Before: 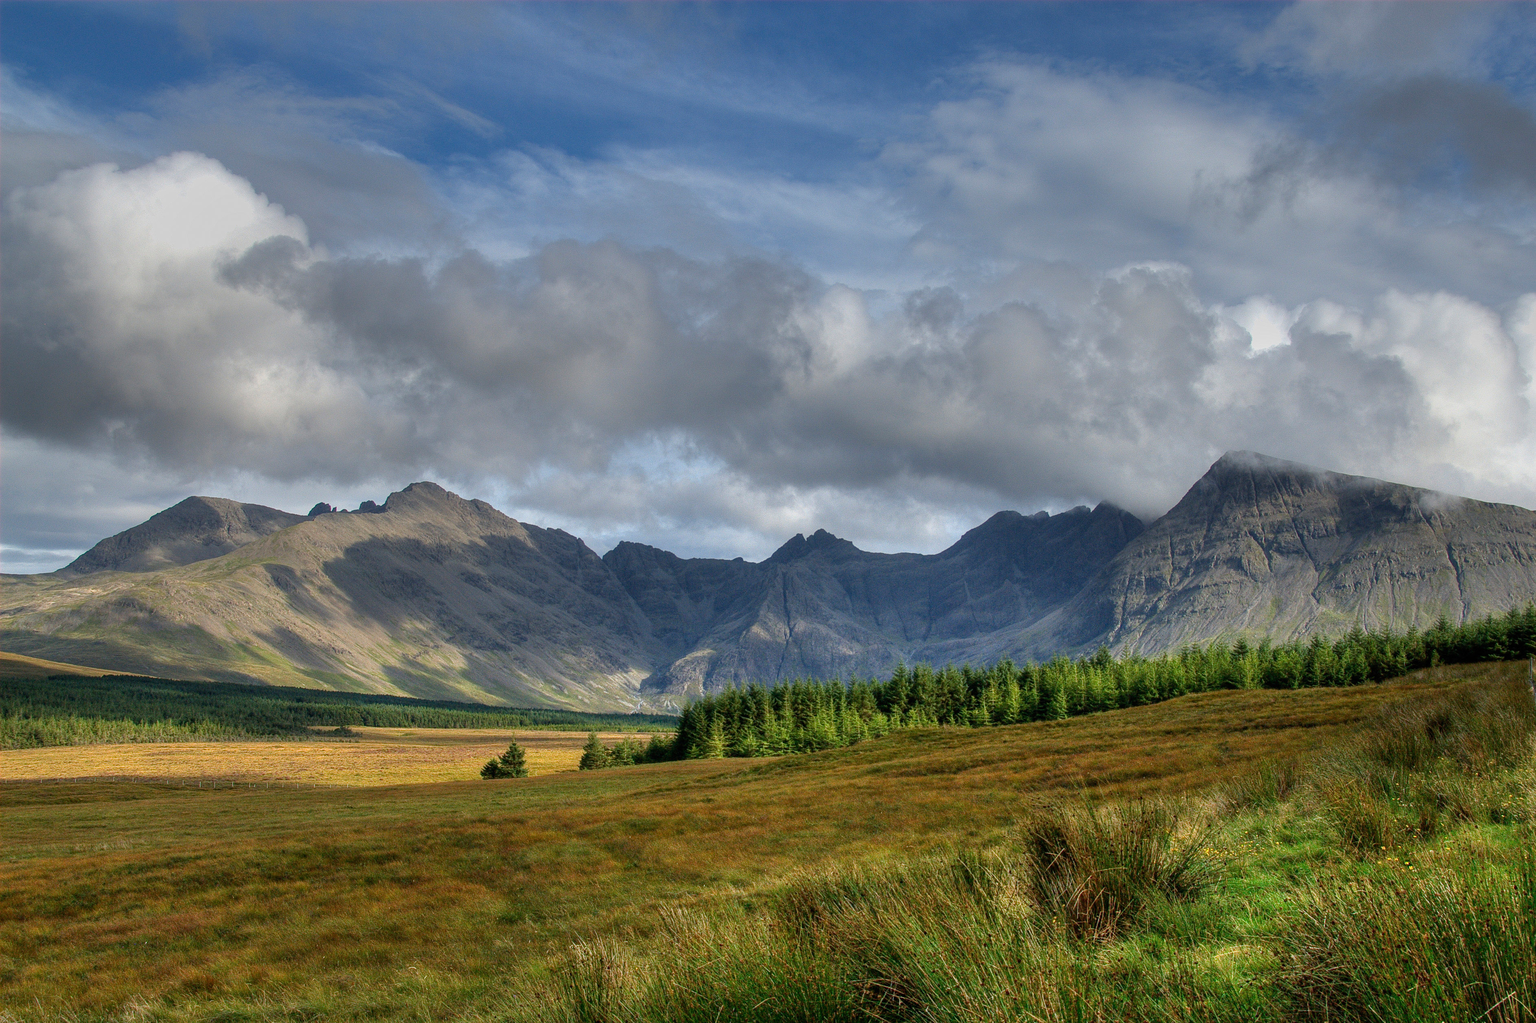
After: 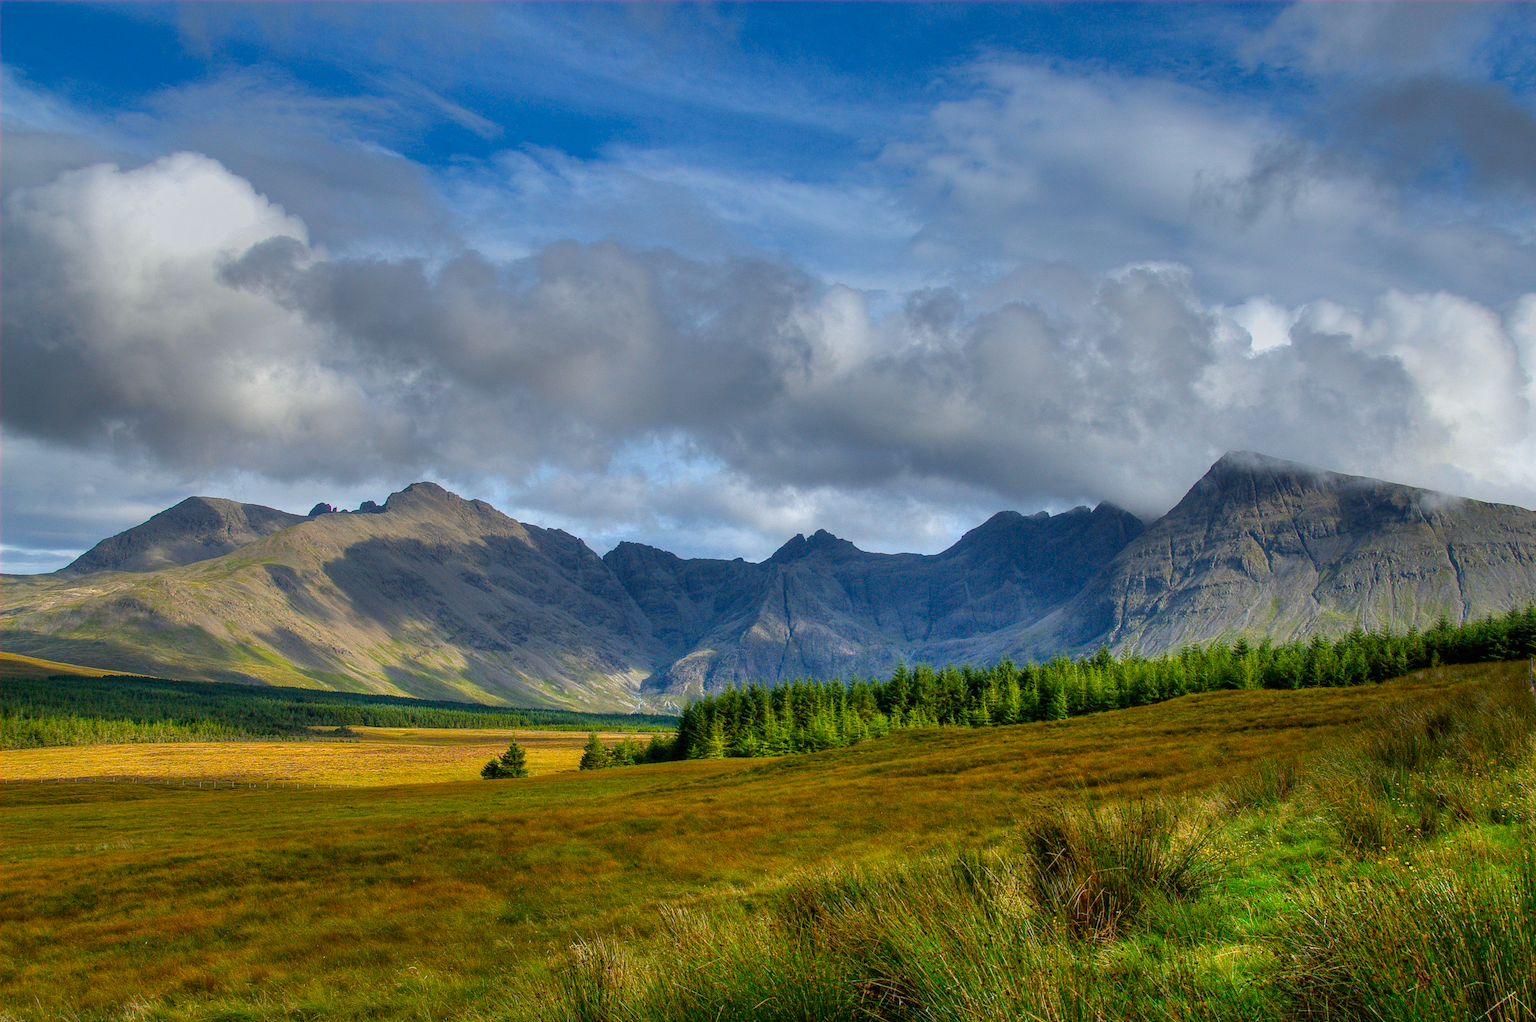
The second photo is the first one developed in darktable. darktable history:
white balance: red 0.982, blue 1.018
color balance rgb: linear chroma grading › global chroma 15%, perceptual saturation grading › global saturation 30%
